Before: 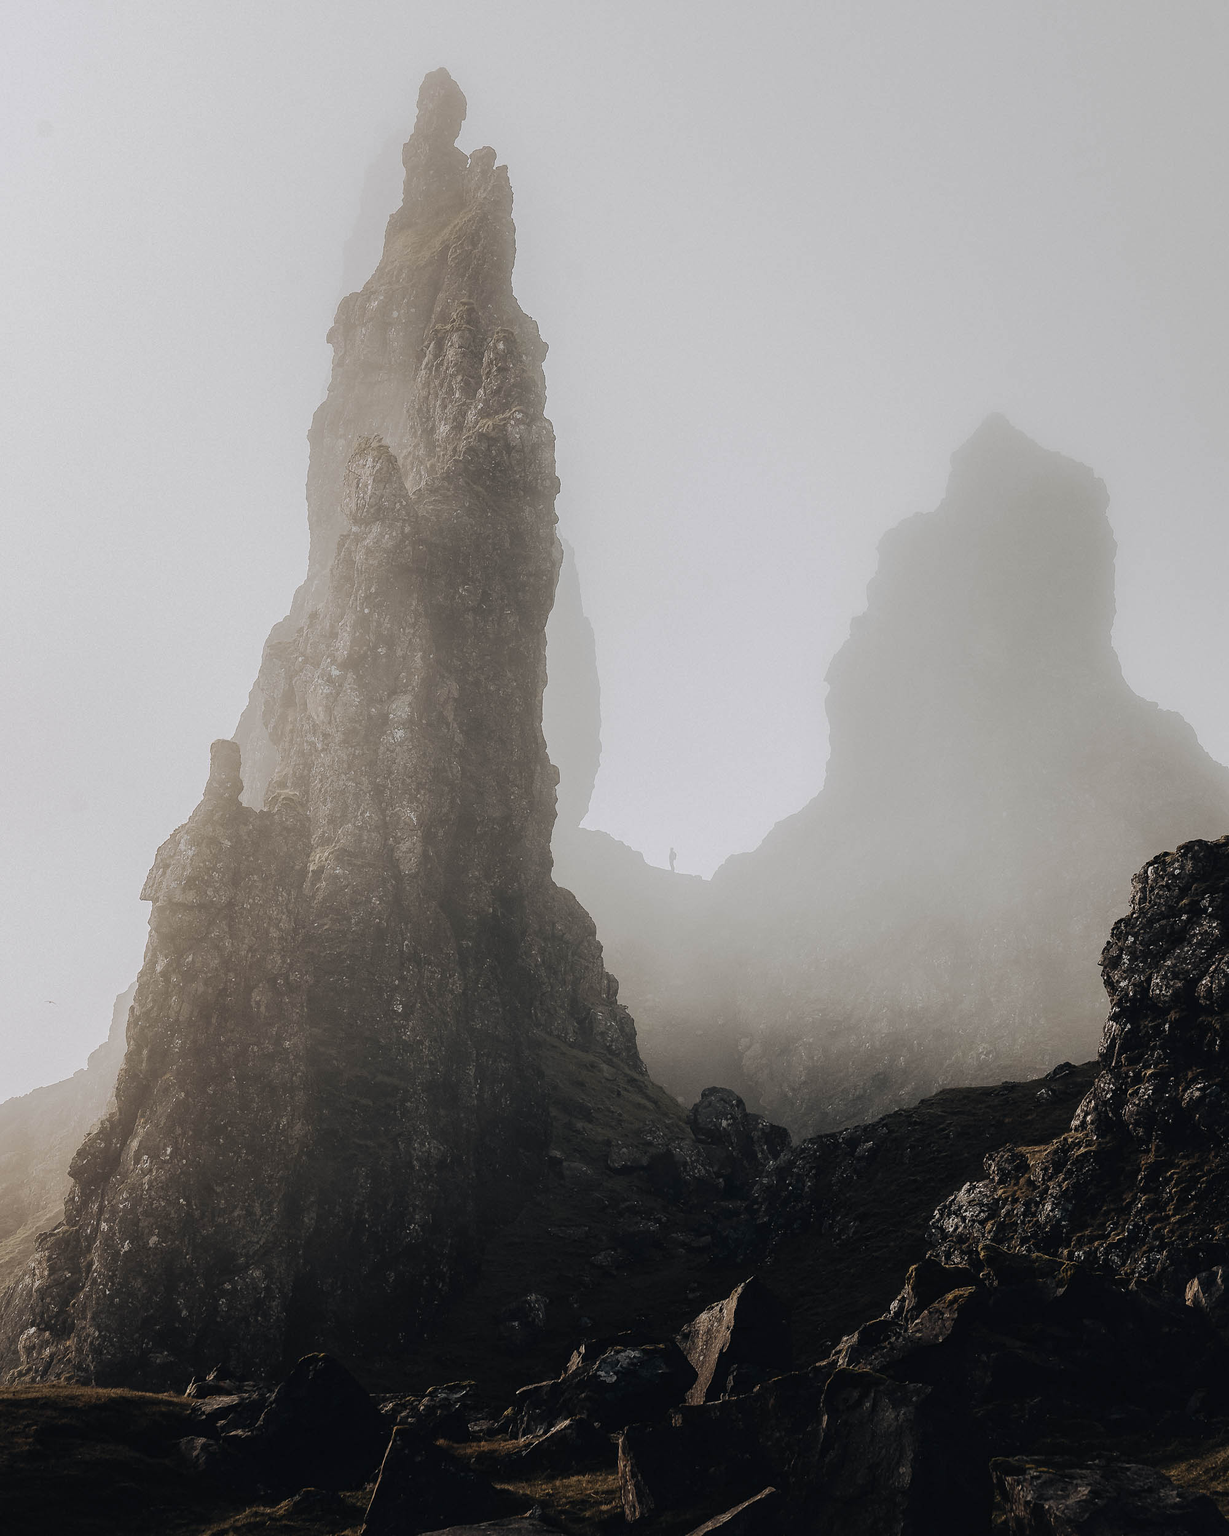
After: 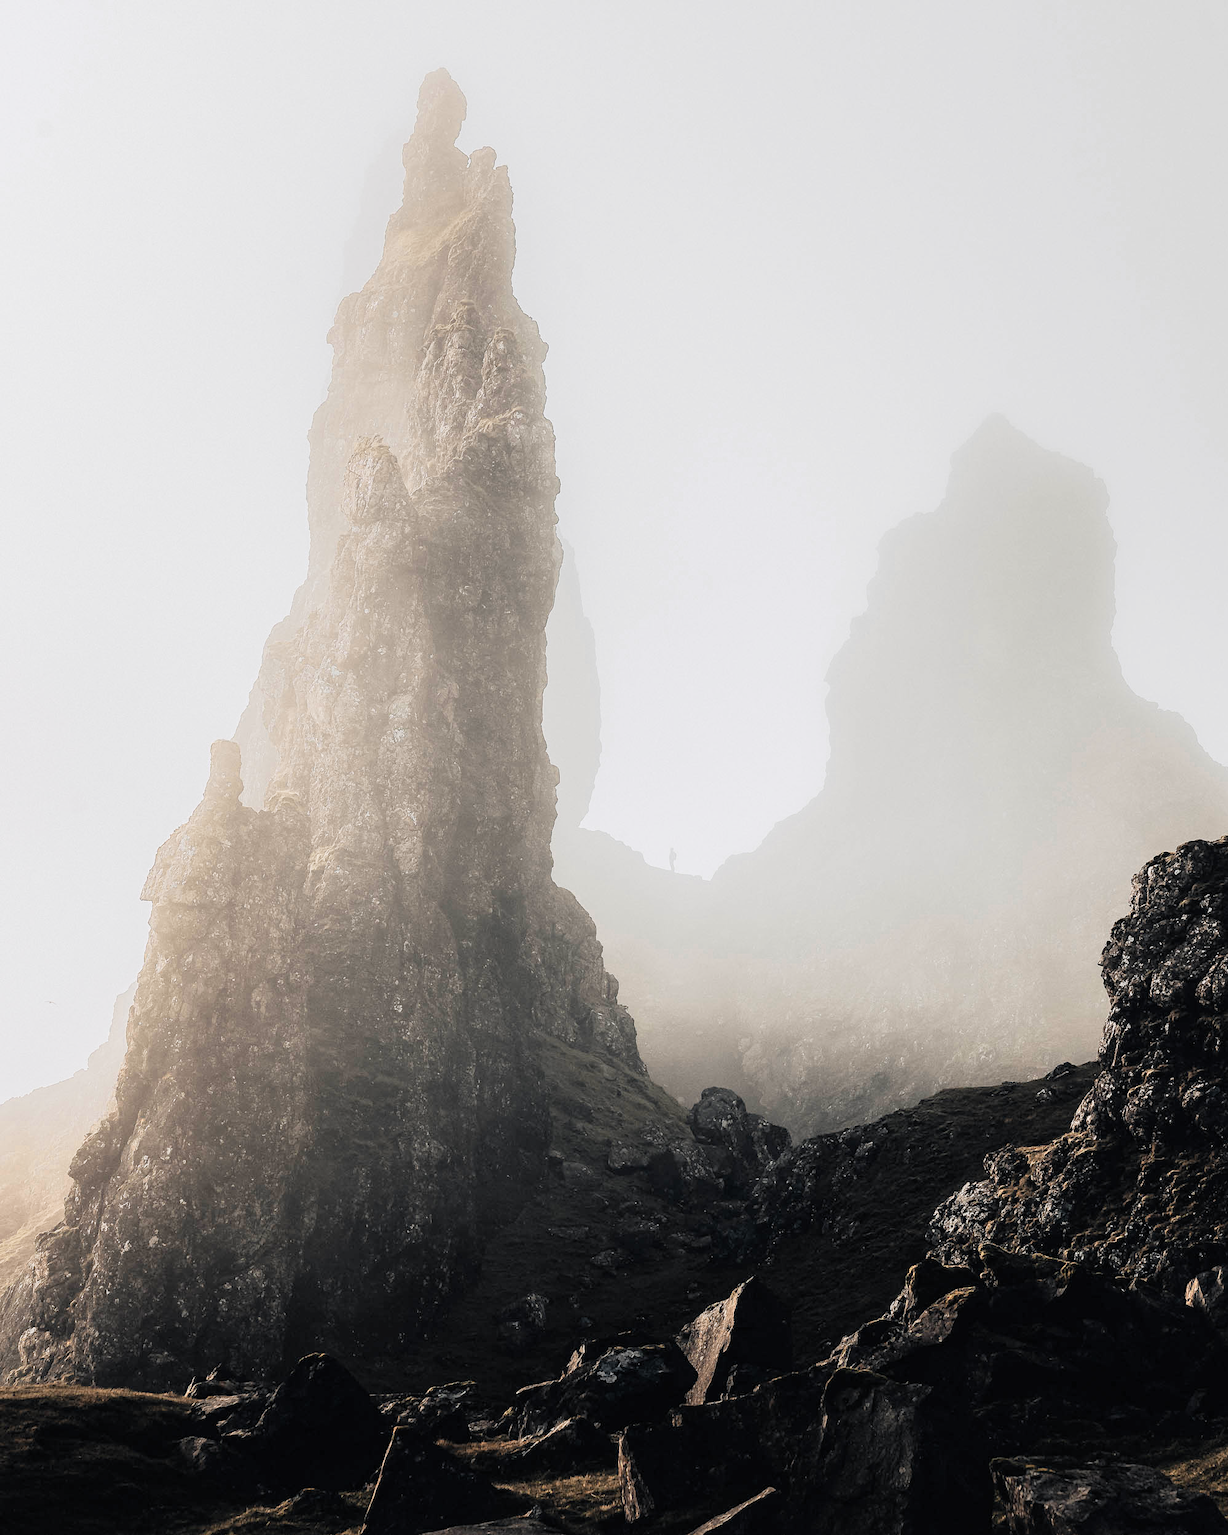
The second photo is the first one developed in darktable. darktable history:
filmic rgb: middle gray luminance 18.42%, black relative exposure -9 EV, white relative exposure 3.75 EV, threshold 6 EV, target black luminance 0%, hardness 4.85, latitude 67.35%, contrast 0.955, highlights saturation mix 20%, shadows ↔ highlights balance 21.36%, add noise in highlights 0, preserve chrominance luminance Y, color science v3 (2019), use custom middle-gray values true, iterations of high-quality reconstruction 0, contrast in highlights soft, enable highlight reconstruction true
color zones: curves: ch0 [(0.018, 0.548) (0.197, 0.654) (0.425, 0.447) (0.605, 0.658) (0.732, 0.579)]; ch1 [(0.105, 0.531) (0.224, 0.531) (0.386, 0.39) (0.618, 0.456) (0.732, 0.456) (0.956, 0.421)]; ch2 [(0.039, 0.583) (0.215, 0.465) (0.399, 0.544) (0.465, 0.548) (0.614, 0.447) (0.724, 0.43) (0.882, 0.623) (0.956, 0.632)]
exposure: black level correction 0, exposure 1.1 EV, compensate exposure bias true, compensate highlight preservation false
